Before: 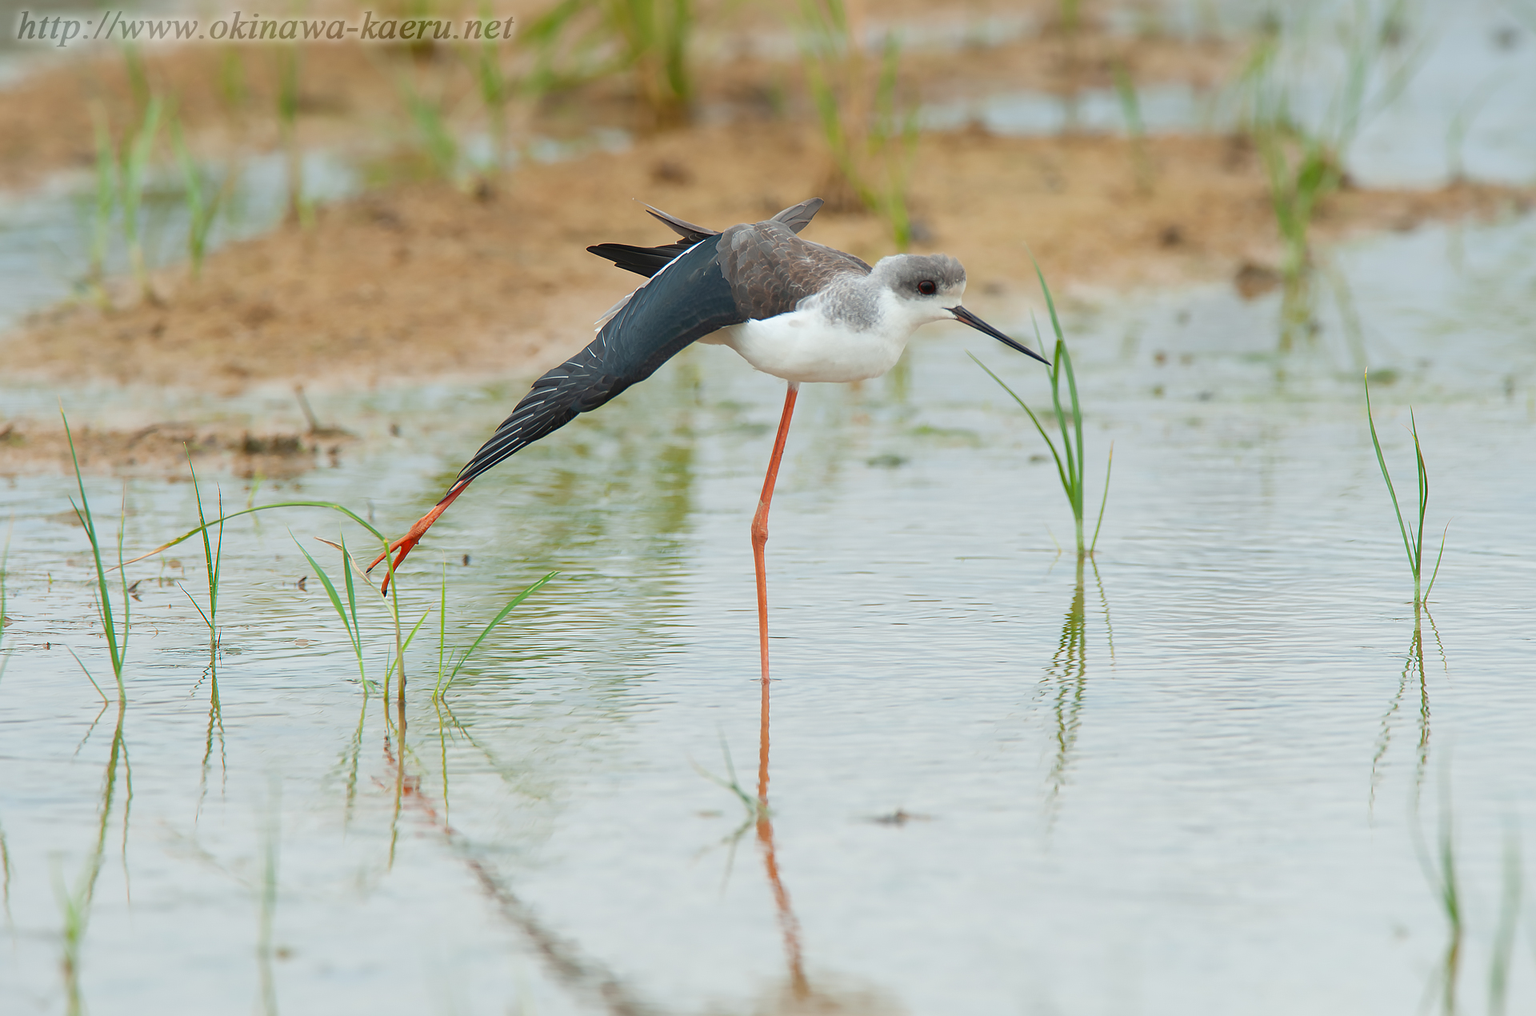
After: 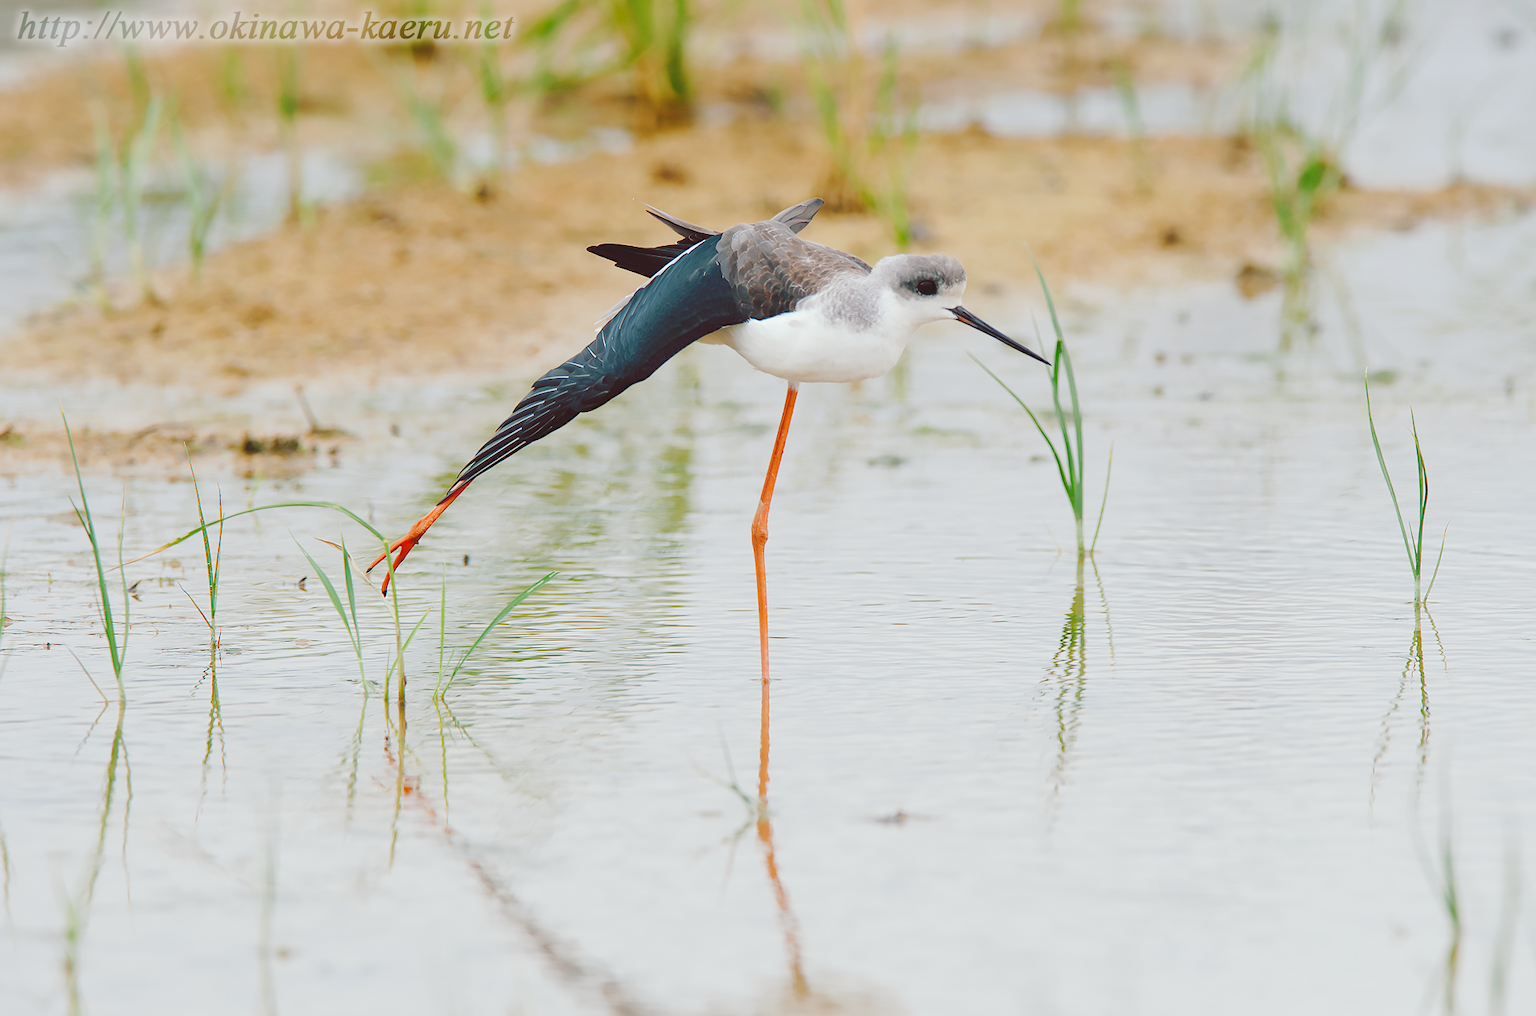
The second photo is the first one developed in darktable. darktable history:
tone curve: curves: ch0 [(0, 0) (0.003, 0.117) (0.011, 0.115) (0.025, 0.116) (0.044, 0.116) (0.069, 0.112) (0.1, 0.113) (0.136, 0.127) (0.177, 0.148) (0.224, 0.191) (0.277, 0.249) (0.335, 0.363) (0.399, 0.479) (0.468, 0.589) (0.543, 0.664) (0.623, 0.733) (0.709, 0.799) (0.801, 0.852) (0.898, 0.914) (1, 1)], preserve colors none
color look up table: target L [97.28, 90.61, 91.44, 84.85, 79.08, 74.21, 70.88, 61.74, 53.73, 52.22, 21.55, 200.71, 77.06, 72.59, 70.52, 53.65, 53.63, 47.23, 46.65, 44.65, 35.8, 24.24, 13.86, 9.041, 5.302, 96.47, 78.23, 79.17, 75.12, 57.48, 56.32, 66.99, 52.3, 51.06, 53.72, 54.69, 33.35, 33.32, 34.09, 27.09, 29.82, 5.71, 4.972, 90.6, 78.6, 69.3, 52.7, 39.33, 29.62], target a [-6.172, -8.435, -19.08, -38.26, -29.19, -2.014, -12.47, -23.91, -42.91, -22.83, -15.15, 0, 19.68, 34.44, 7.881, 52.37, 51.76, 68.21, 17.43, 10.48, 30.88, 29.35, 12.89, 44.38, 33.52, 2.718, 30.89, 7.823, 46.41, 69.45, 18.31, 46.95, 13.16, 42.42, 50.3, 11.82, 12.22, 10.37, 37.37, 0.101, 35.44, 40.78, 33.84, -23.73, -22.13, -23.74, -7.783, -17.06, -3.854], target b [20.75, 3.584, 30.4, 27.79, 9.032, 36.43, 65.8, 7.7, 29.57, 21.39, 13.89, -0.001, 69.18, 40.05, 1.98, 26.54, 48.72, 14.82, 38.48, 24.33, 60.87, 40.92, 23.12, -7.278, 8.264, -1.428, -1.39, -19.26, -21.97, -26.4, -36.33, -41.78, -6.285, 1.133, -29.39, -63.23, -20.68, -51.15, -58.67, -2.514, -12.35, -43.52, -15.45, -10.05, -26.36, -10.42, -29.96, -4.874, -15.53], num patches 49
